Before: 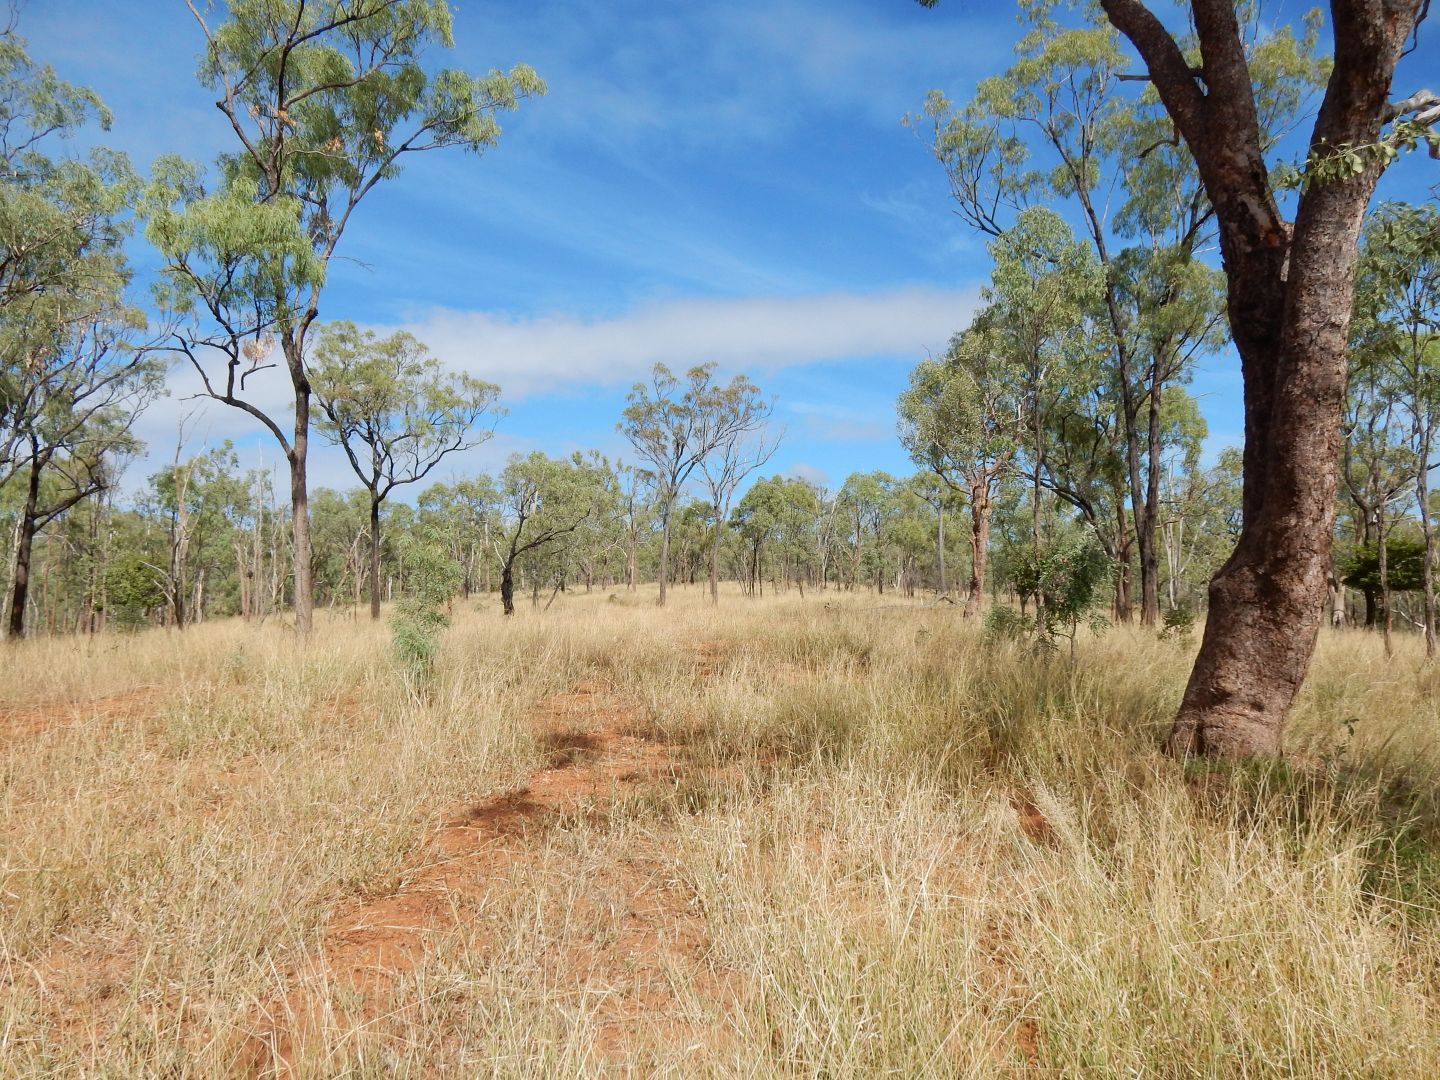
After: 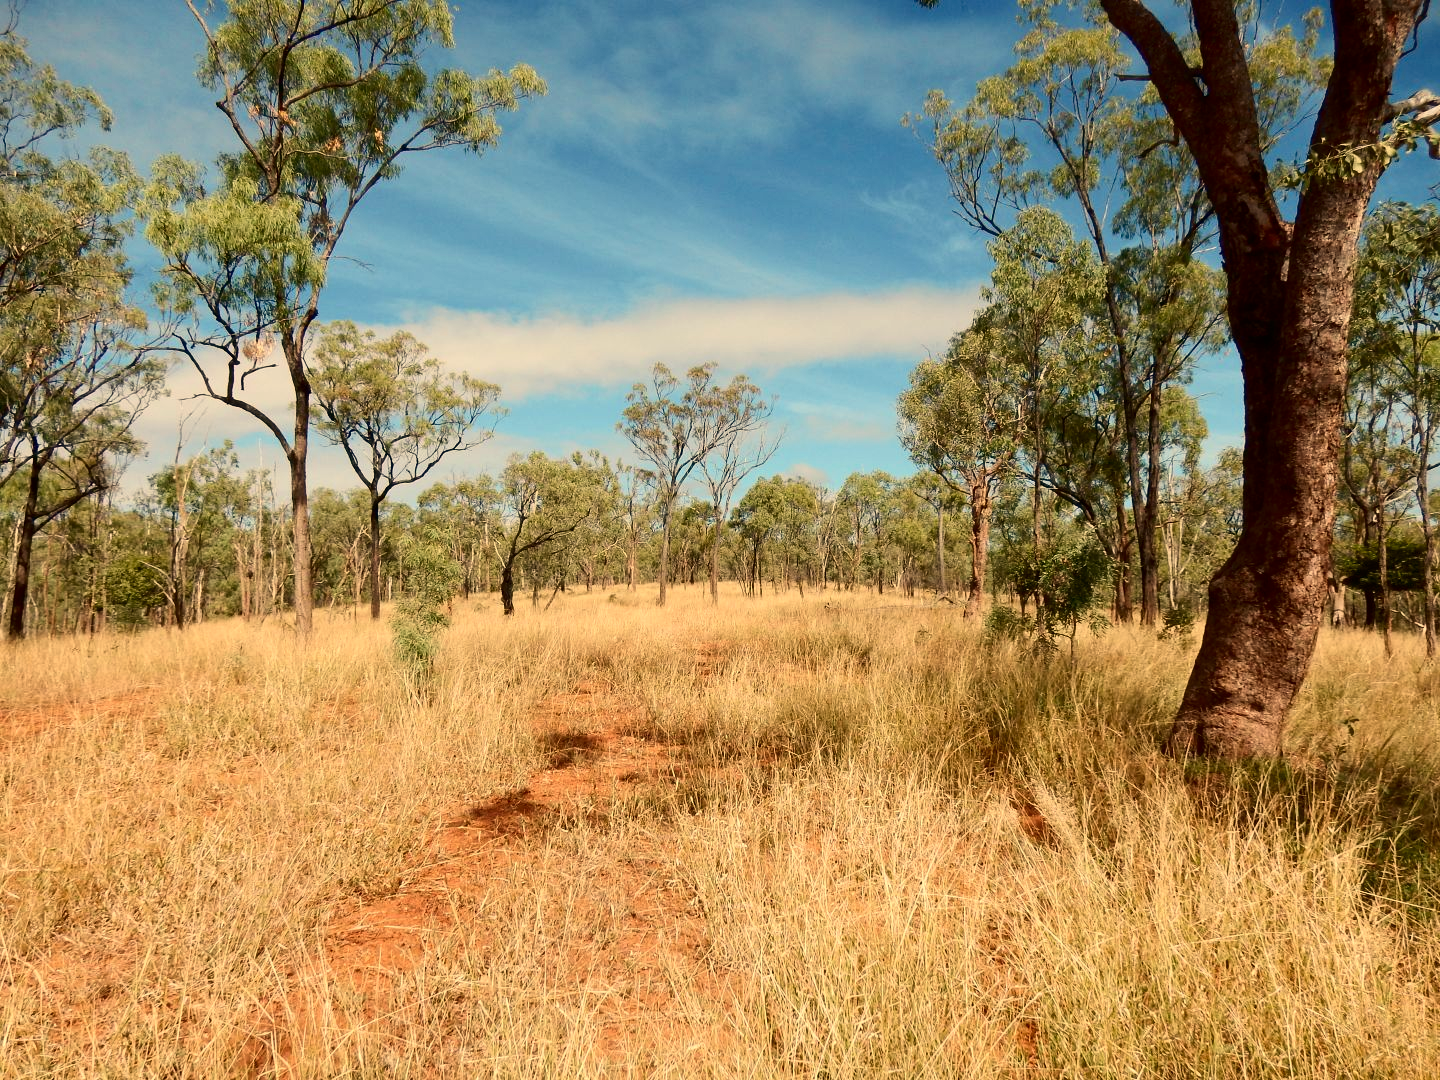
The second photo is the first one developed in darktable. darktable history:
contrast brightness saturation: contrast 0.2, brightness -0.11, saturation 0.1
white balance: red 1.138, green 0.996, blue 0.812
